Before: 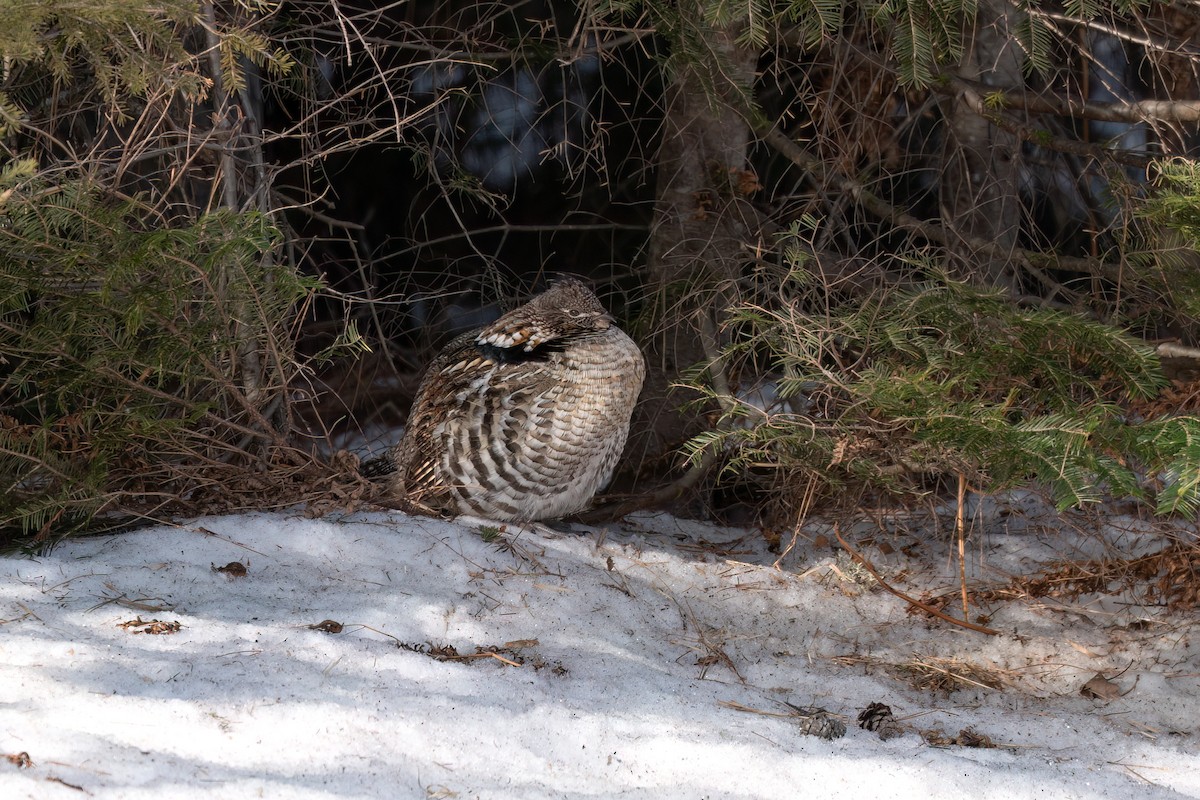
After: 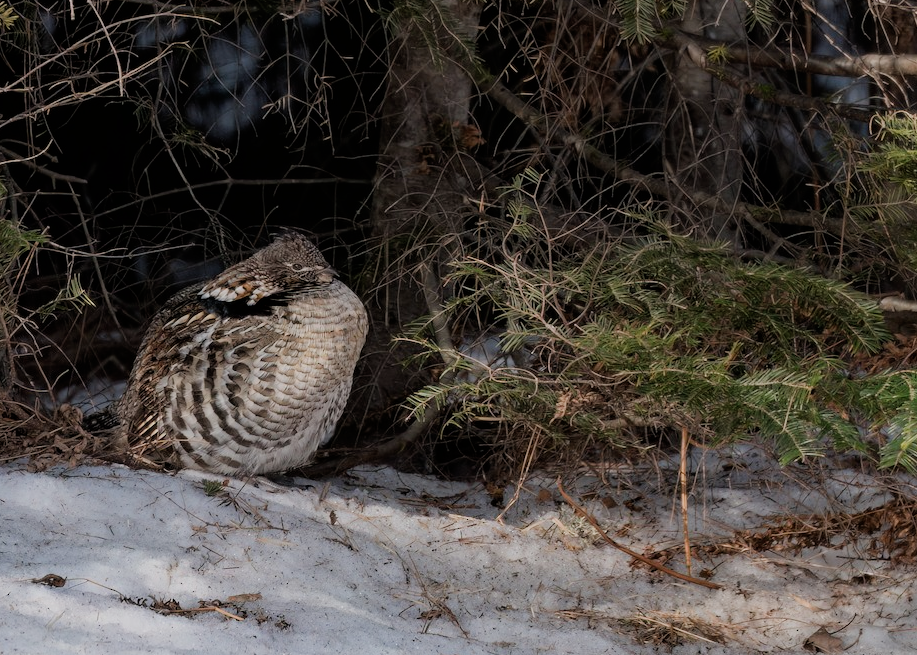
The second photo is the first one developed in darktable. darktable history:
filmic rgb: black relative exposure -7.65 EV, white relative exposure 4.56 EV, hardness 3.61
crop: left 23.095%, top 5.827%, bottom 11.854%
